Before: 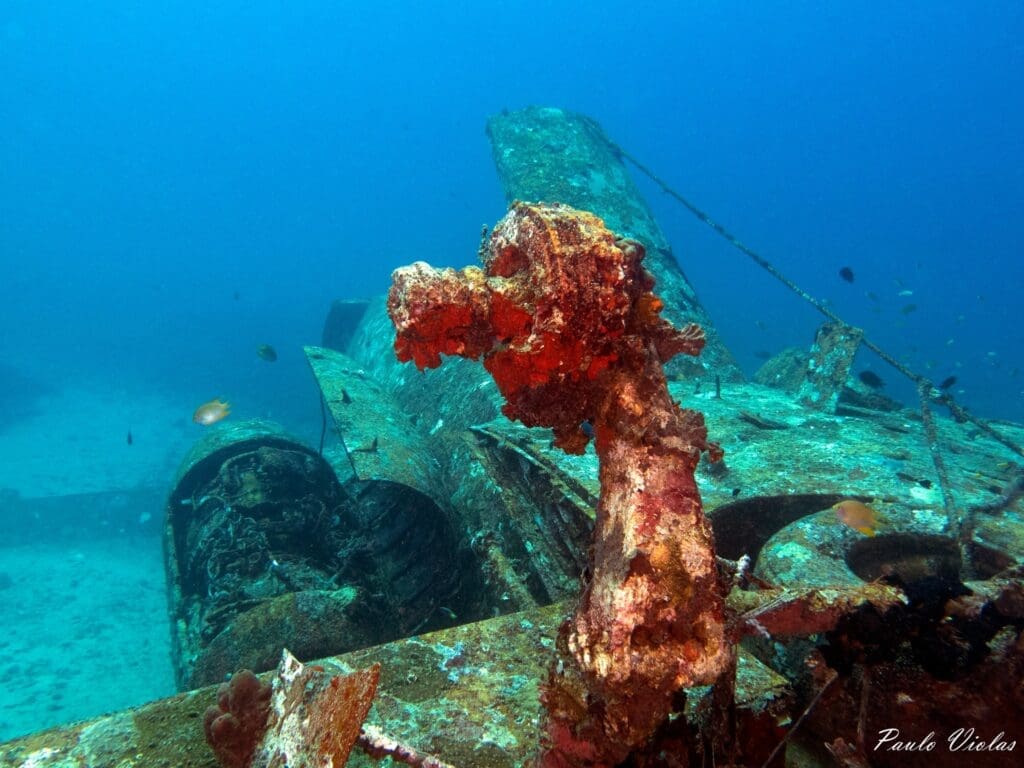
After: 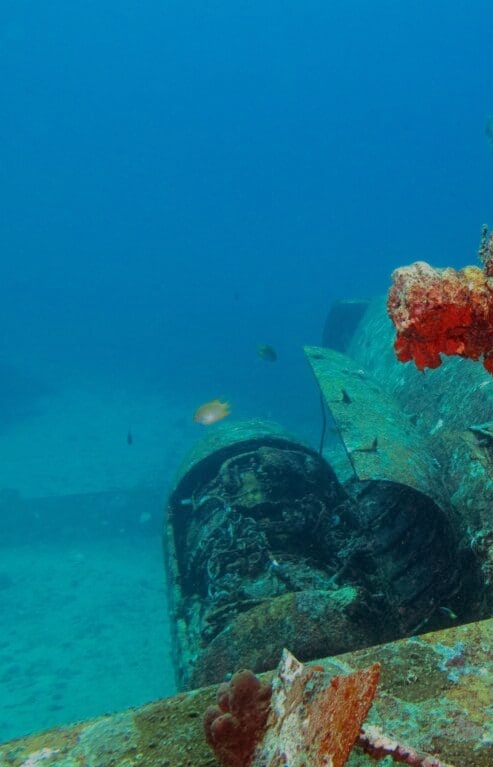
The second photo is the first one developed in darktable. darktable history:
crop and rotate: left 0.024%, top 0%, right 51.753%
tone equalizer: -8 EV -0.028 EV, -7 EV 0.008 EV, -6 EV -0.006 EV, -5 EV 0.004 EV, -4 EV -0.031 EV, -3 EV -0.236 EV, -2 EV -0.675 EV, -1 EV -0.957 EV, +0 EV -0.982 EV, edges refinement/feathering 500, mask exposure compensation -1.57 EV, preserve details no
